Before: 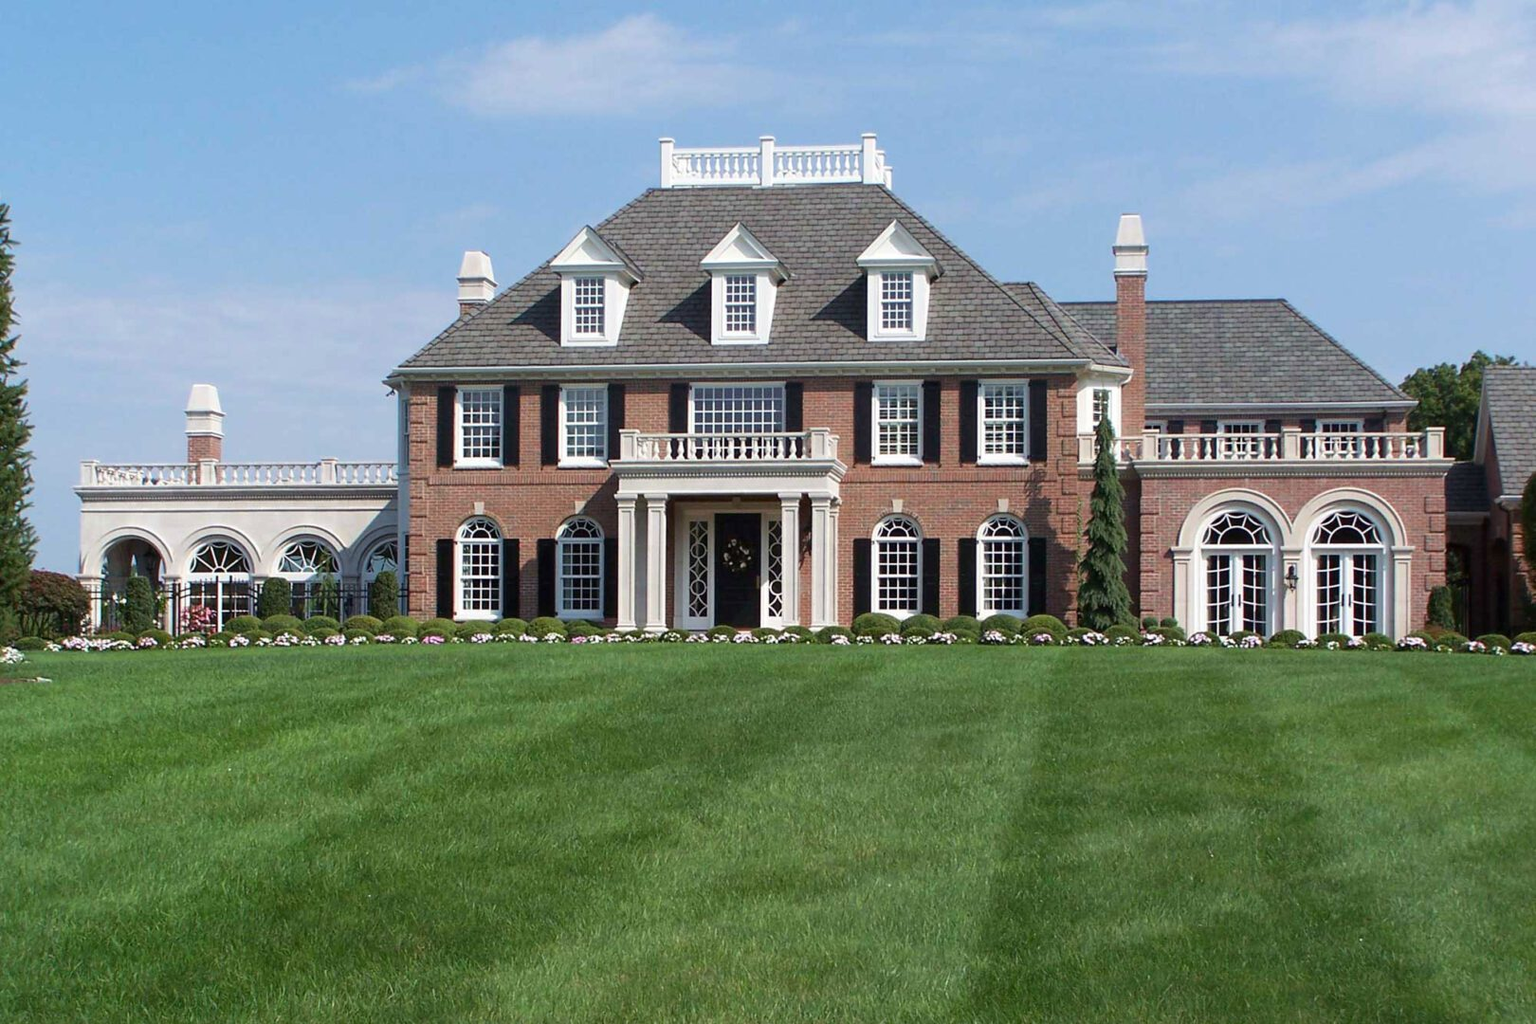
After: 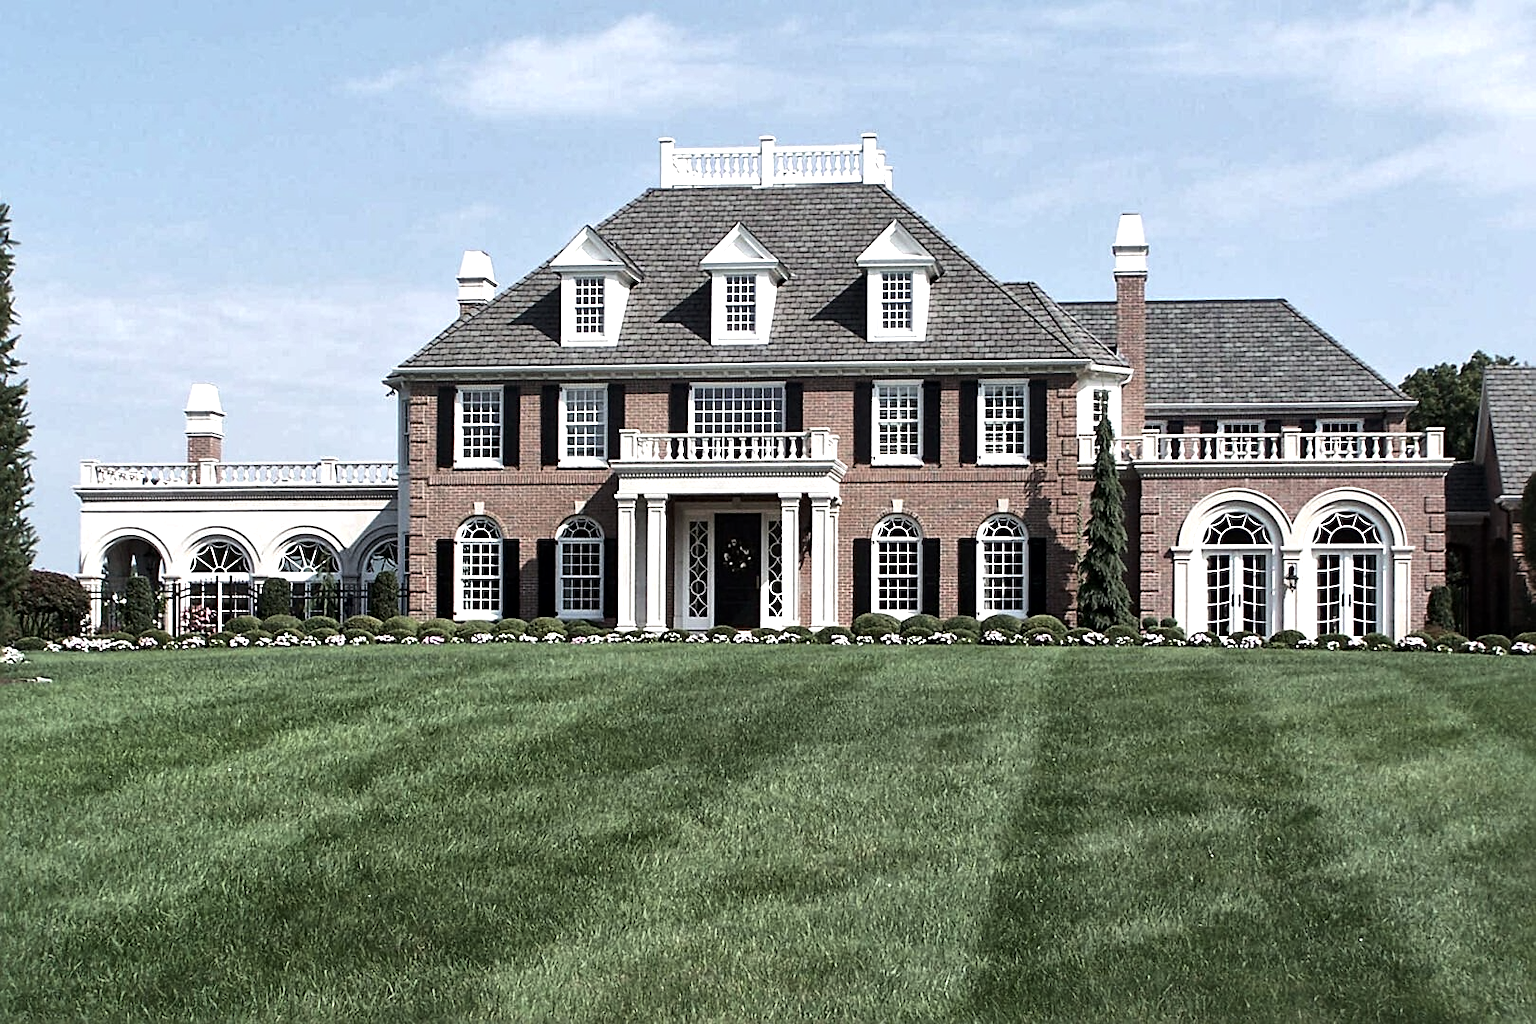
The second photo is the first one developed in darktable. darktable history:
local contrast: mode bilateral grid, contrast 50, coarseness 50, detail 150%, midtone range 0.2
sharpen: on, module defaults
tone equalizer: -8 EV -0.75 EV, -7 EV -0.7 EV, -6 EV -0.6 EV, -5 EV -0.4 EV, -3 EV 0.4 EV, -2 EV 0.6 EV, -1 EV 0.7 EV, +0 EV 0.75 EV, edges refinement/feathering 500, mask exposure compensation -1.57 EV, preserve details no
contrast brightness saturation: contrast -0.05, saturation -0.41
